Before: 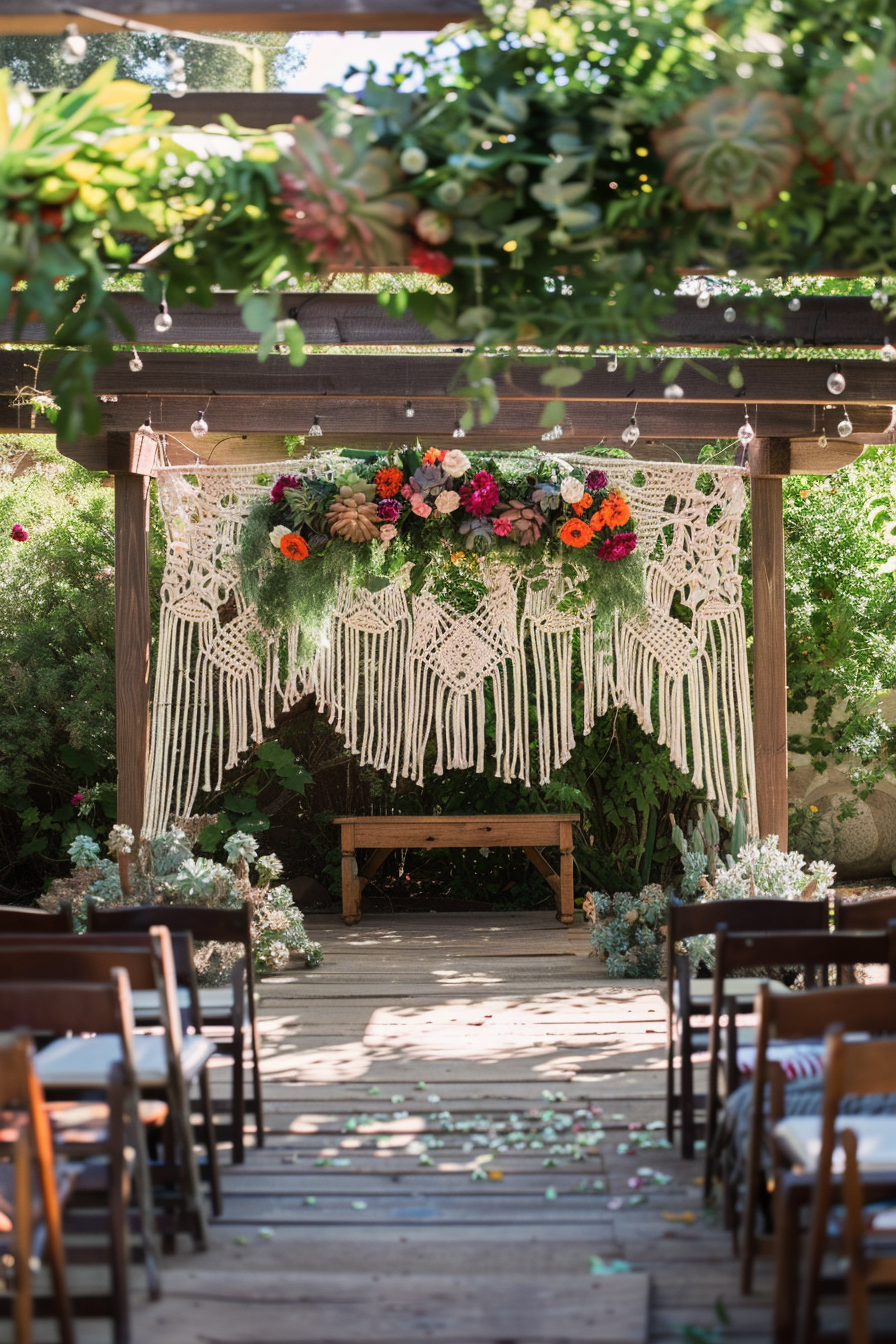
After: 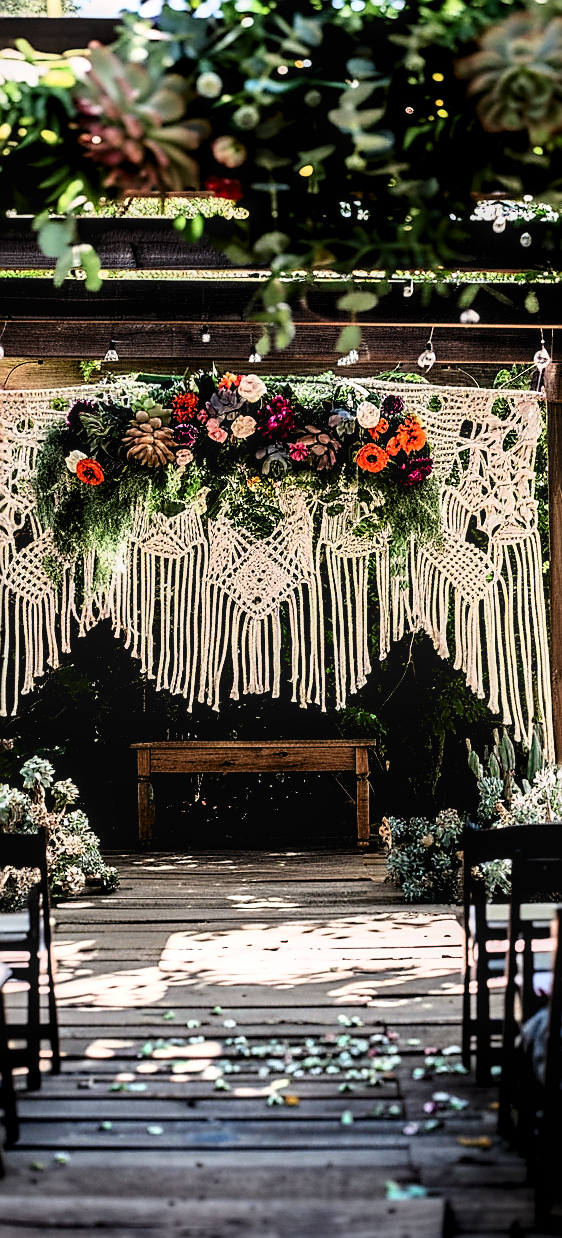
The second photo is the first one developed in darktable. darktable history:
tone curve: curves: ch0 [(0, 0) (0.224, 0.12) (0.375, 0.296) (0.528, 0.472) (0.681, 0.634) (0.8, 0.766) (0.873, 0.877) (1, 1)], color space Lab, independent channels, preserve colors none
crop and rotate: left 22.811%, top 5.619%, right 14.446%, bottom 2.265%
sharpen: radius 1.412, amount 1.246, threshold 0.682
exposure: exposure -0.303 EV, compensate exposure bias true, compensate highlight preservation false
contrast brightness saturation: contrast 0.378, brightness 0.099
local contrast: detail 130%
color correction: highlights b* 0.045, saturation 1.14
levels: levels [0.073, 0.497, 0.972]
